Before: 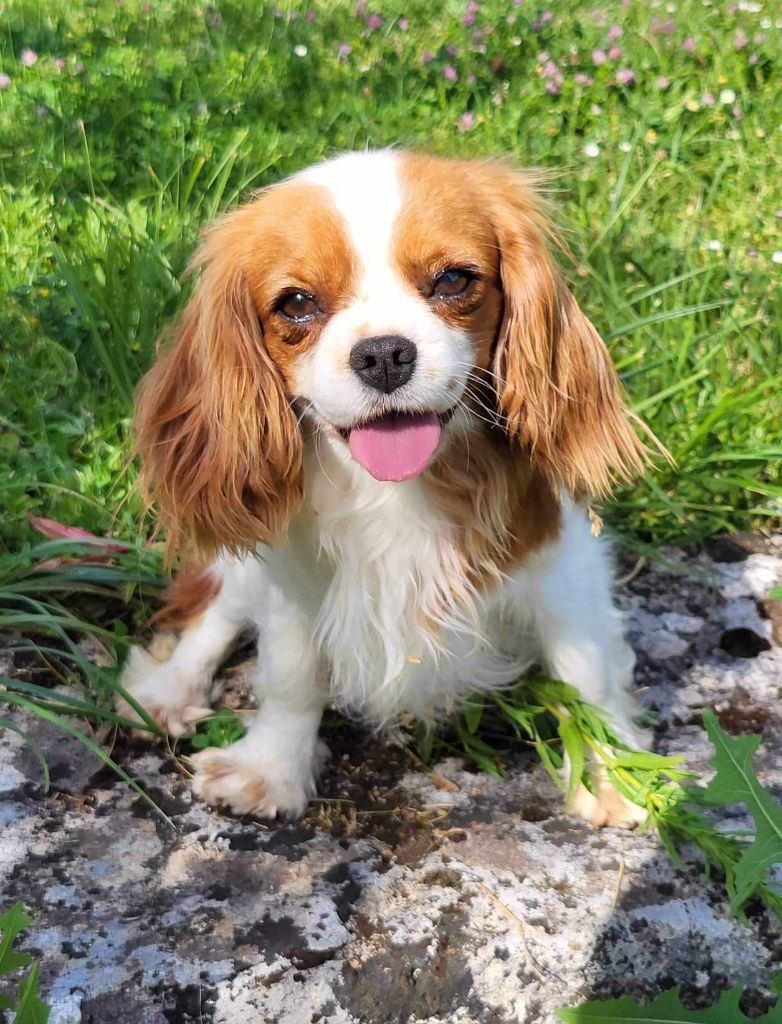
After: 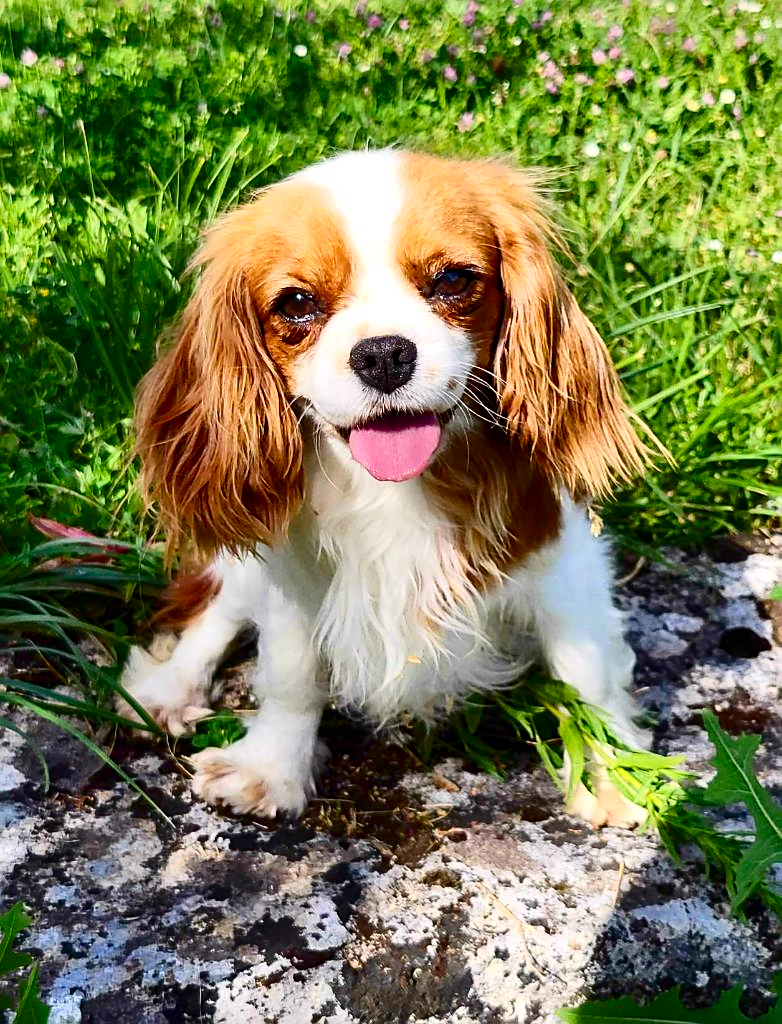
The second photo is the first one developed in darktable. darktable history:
contrast brightness saturation: contrast 0.303, brightness -0.084, saturation 0.171
color balance rgb: perceptual saturation grading › global saturation 20%, perceptual saturation grading › highlights -24.732%, perceptual saturation grading › shadows 25.235%
sharpen: on, module defaults
